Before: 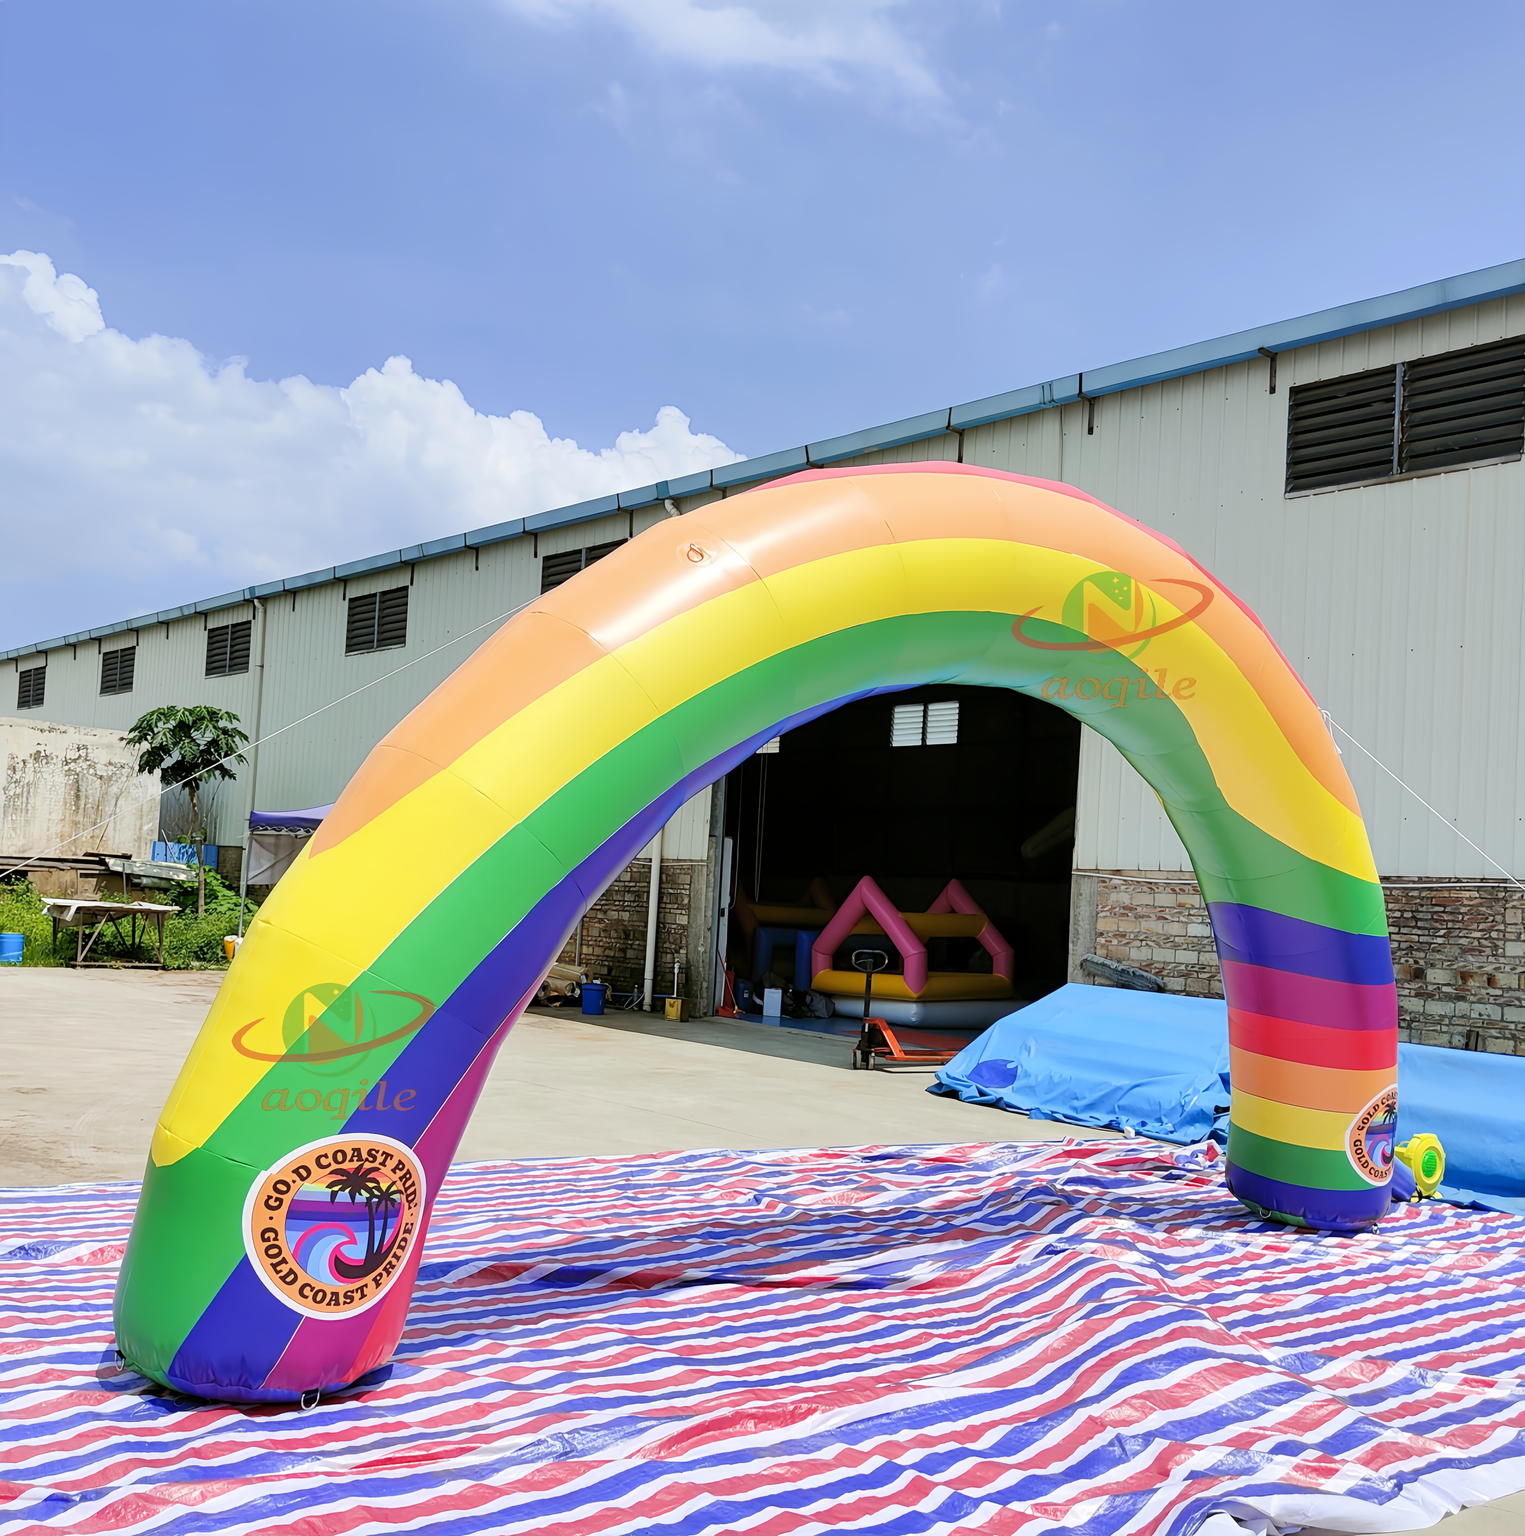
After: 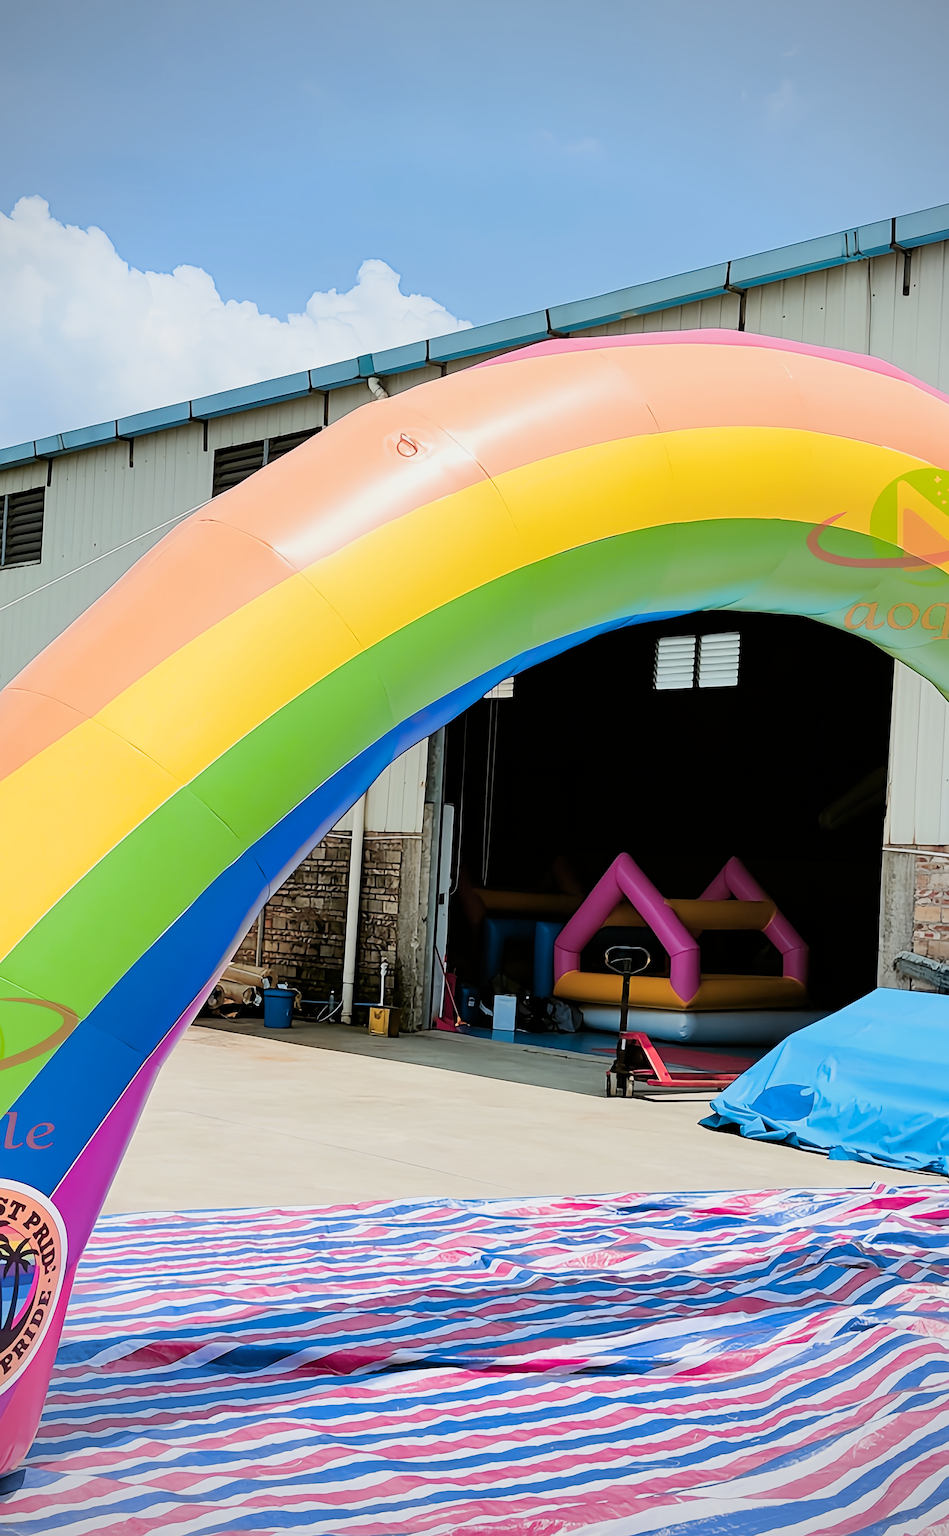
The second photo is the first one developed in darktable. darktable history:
vignetting: on, module defaults
crop and rotate: angle 0.011°, left 24.473%, top 13.072%, right 26.202%, bottom 7.694%
sharpen: on, module defaults
color balance rgb: linear chroma grading › global chroma 8.829%, perceptual saturation grading › global saturation -4.303%, perceptual saturation grading › shadows -2.781%, hue shift -12.8°, perceptual brilliance grading › global brilliance 11.105%
filmic rgb: black relative exposure -8.11 EV, white relative exposure 3.77 EV, threshold 5.95 EV, hardness 4.42, enable highlight reconstruction true
